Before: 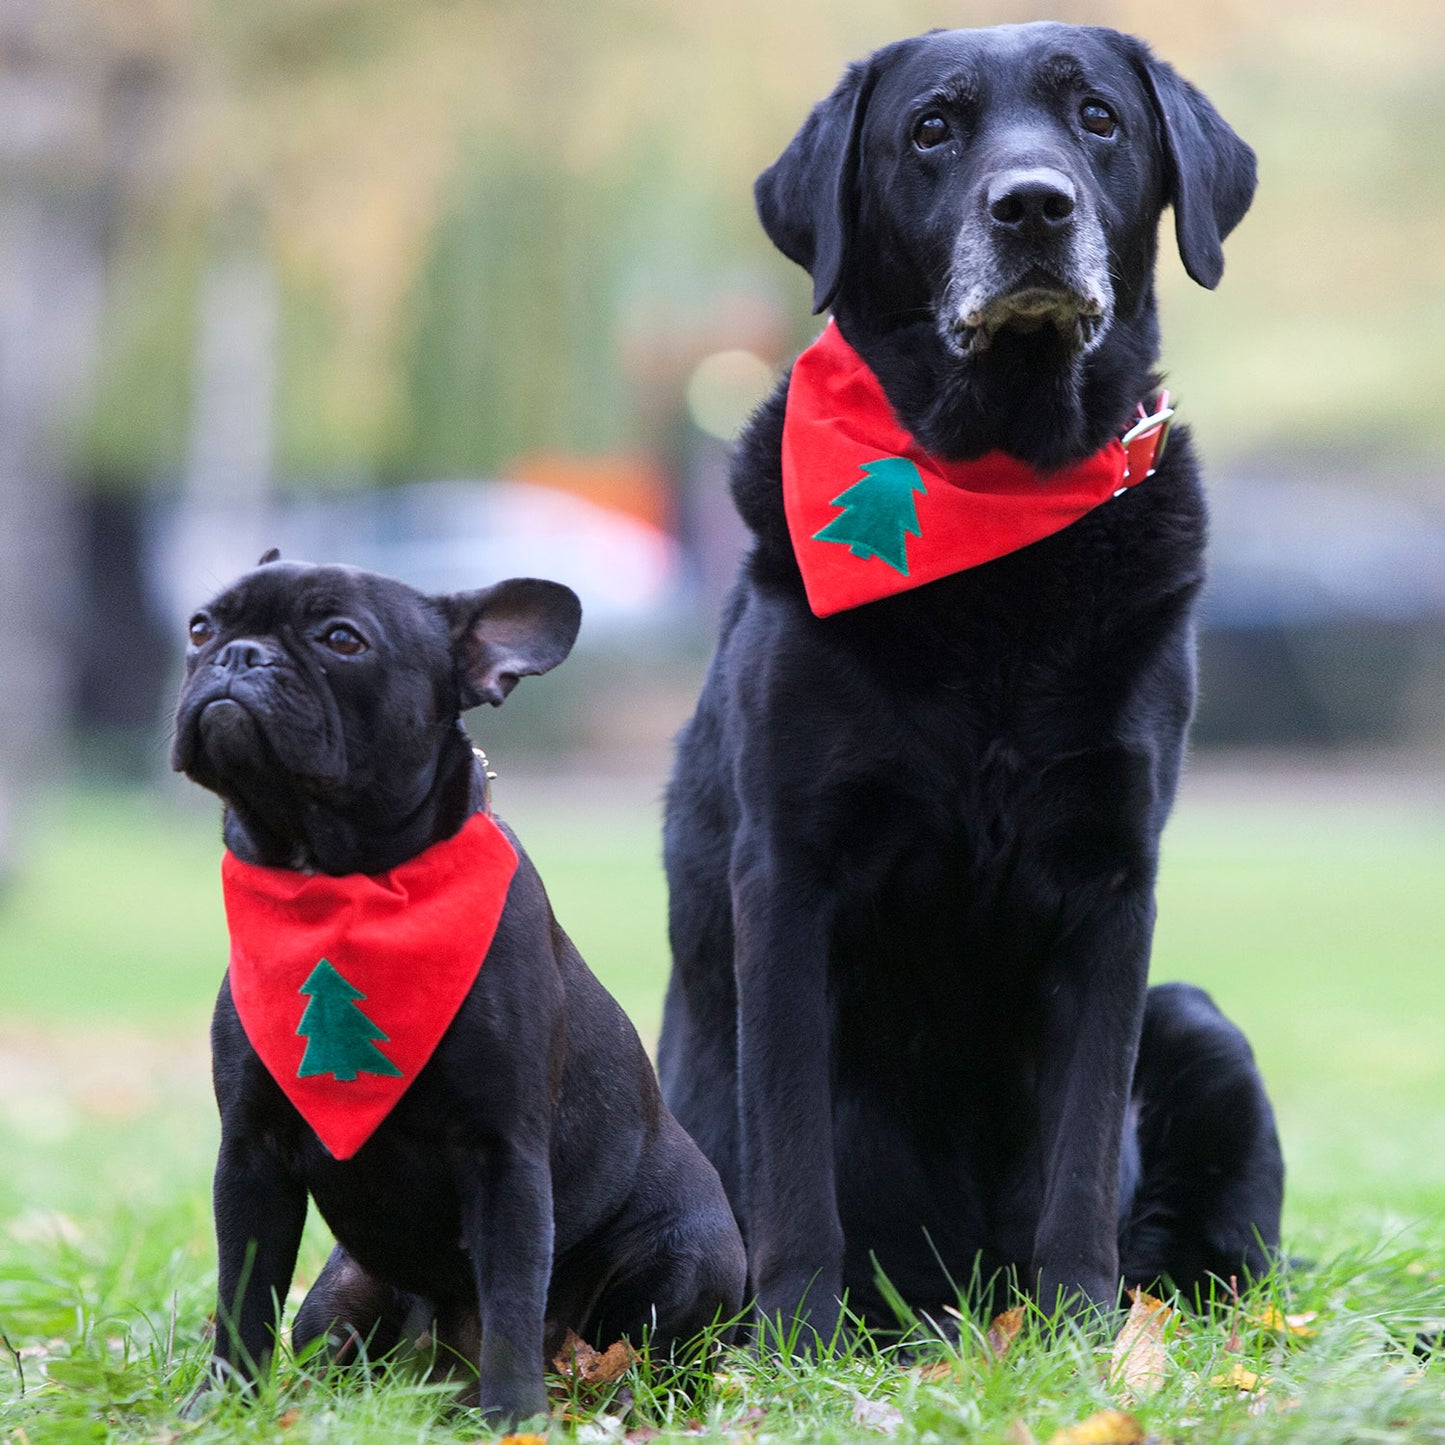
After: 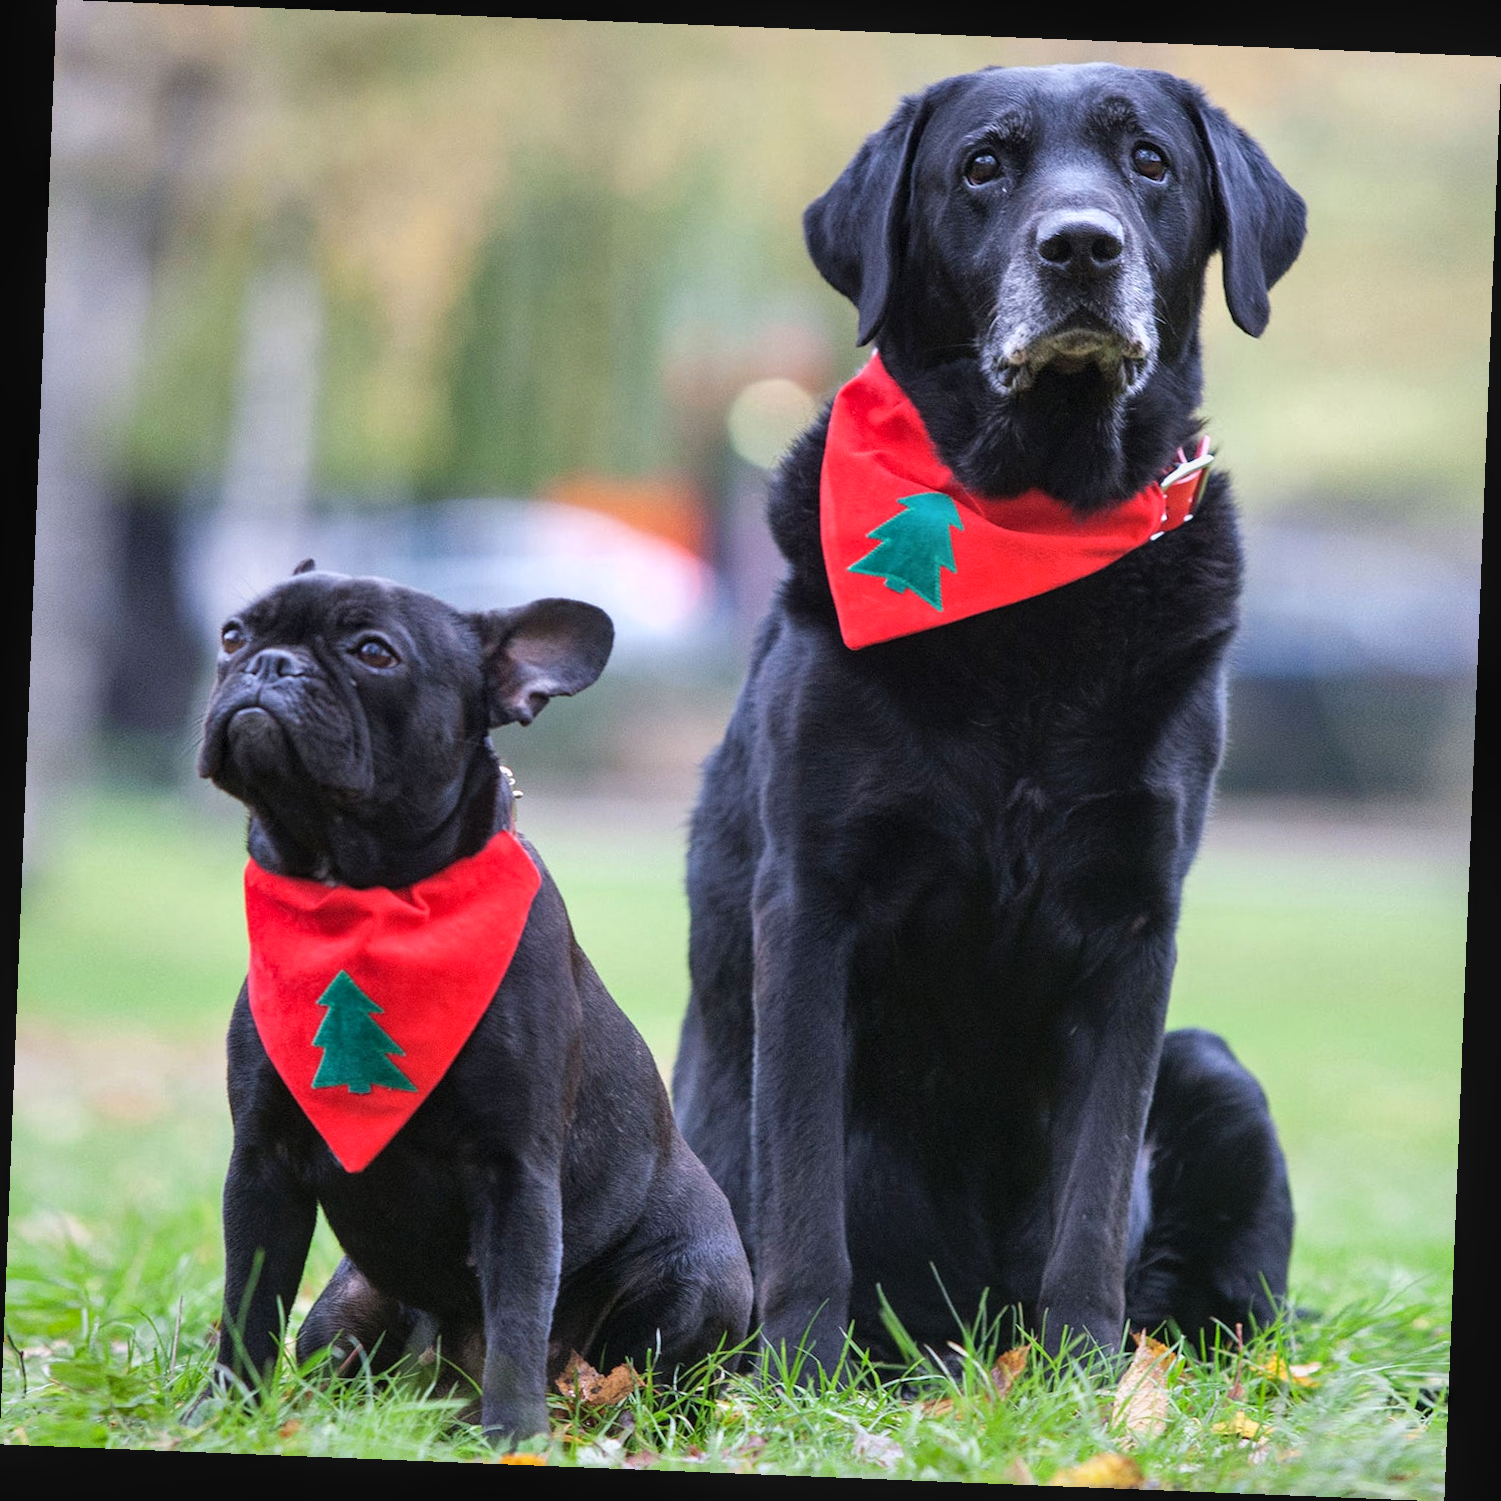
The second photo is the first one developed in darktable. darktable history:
exposure: exposure 0.197 EV, compensate highlight preservation false
shadows and highlights: shadows 40, highlights -54, highlights color adjustment 46%, low approximation 0.01, soften with gaussian
local contrast: detail 115%
rotate and perspective: rotation 2.27°, automatic cropping off
